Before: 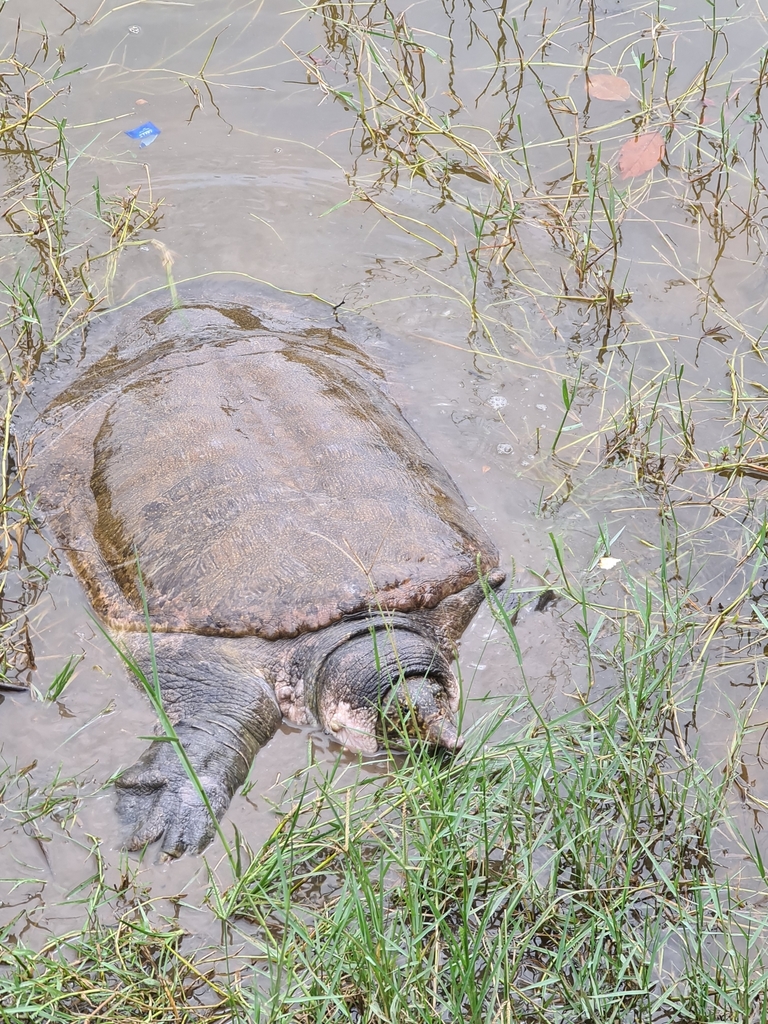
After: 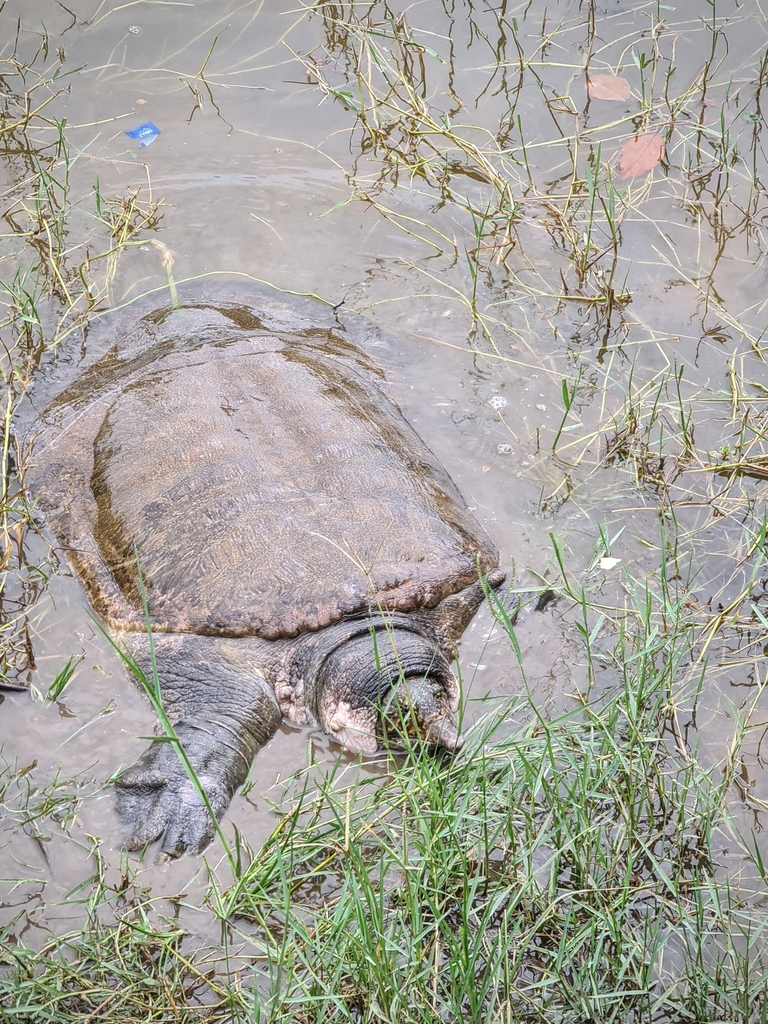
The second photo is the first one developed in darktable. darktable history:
vignetting: fall-off start 74.1%, fall-off radius 66.16%, brightness -0.404, saturation -0.299, dithering 8-bit output, unbound false
local contrast: on, module defaults
